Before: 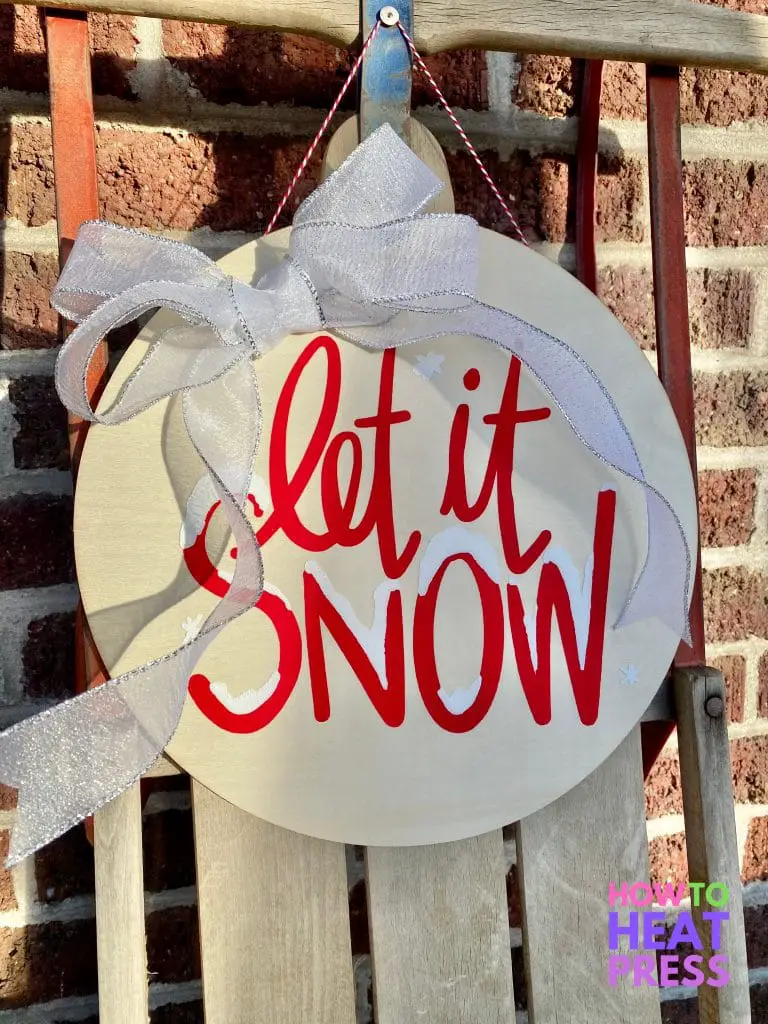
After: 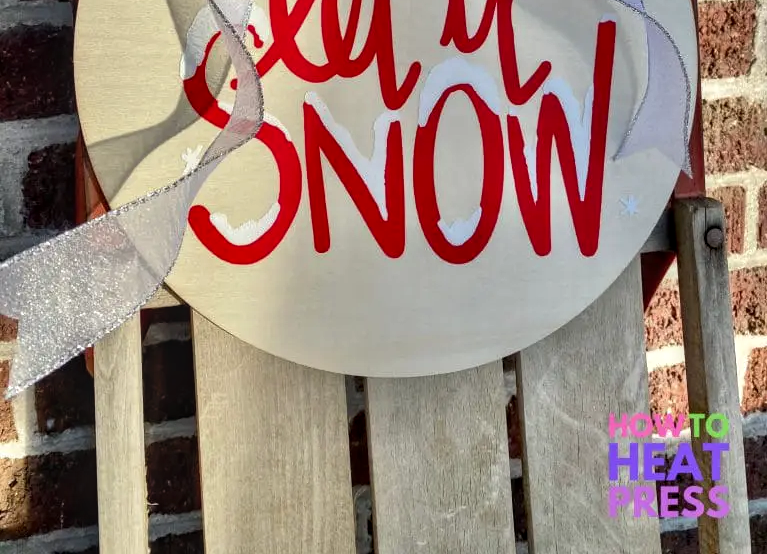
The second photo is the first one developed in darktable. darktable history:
local contrast: on, module defaults
crop and rotate: top 45.871%, right 0.097%
shadows and highlights: low approximation 0.01, soften with gaussian
